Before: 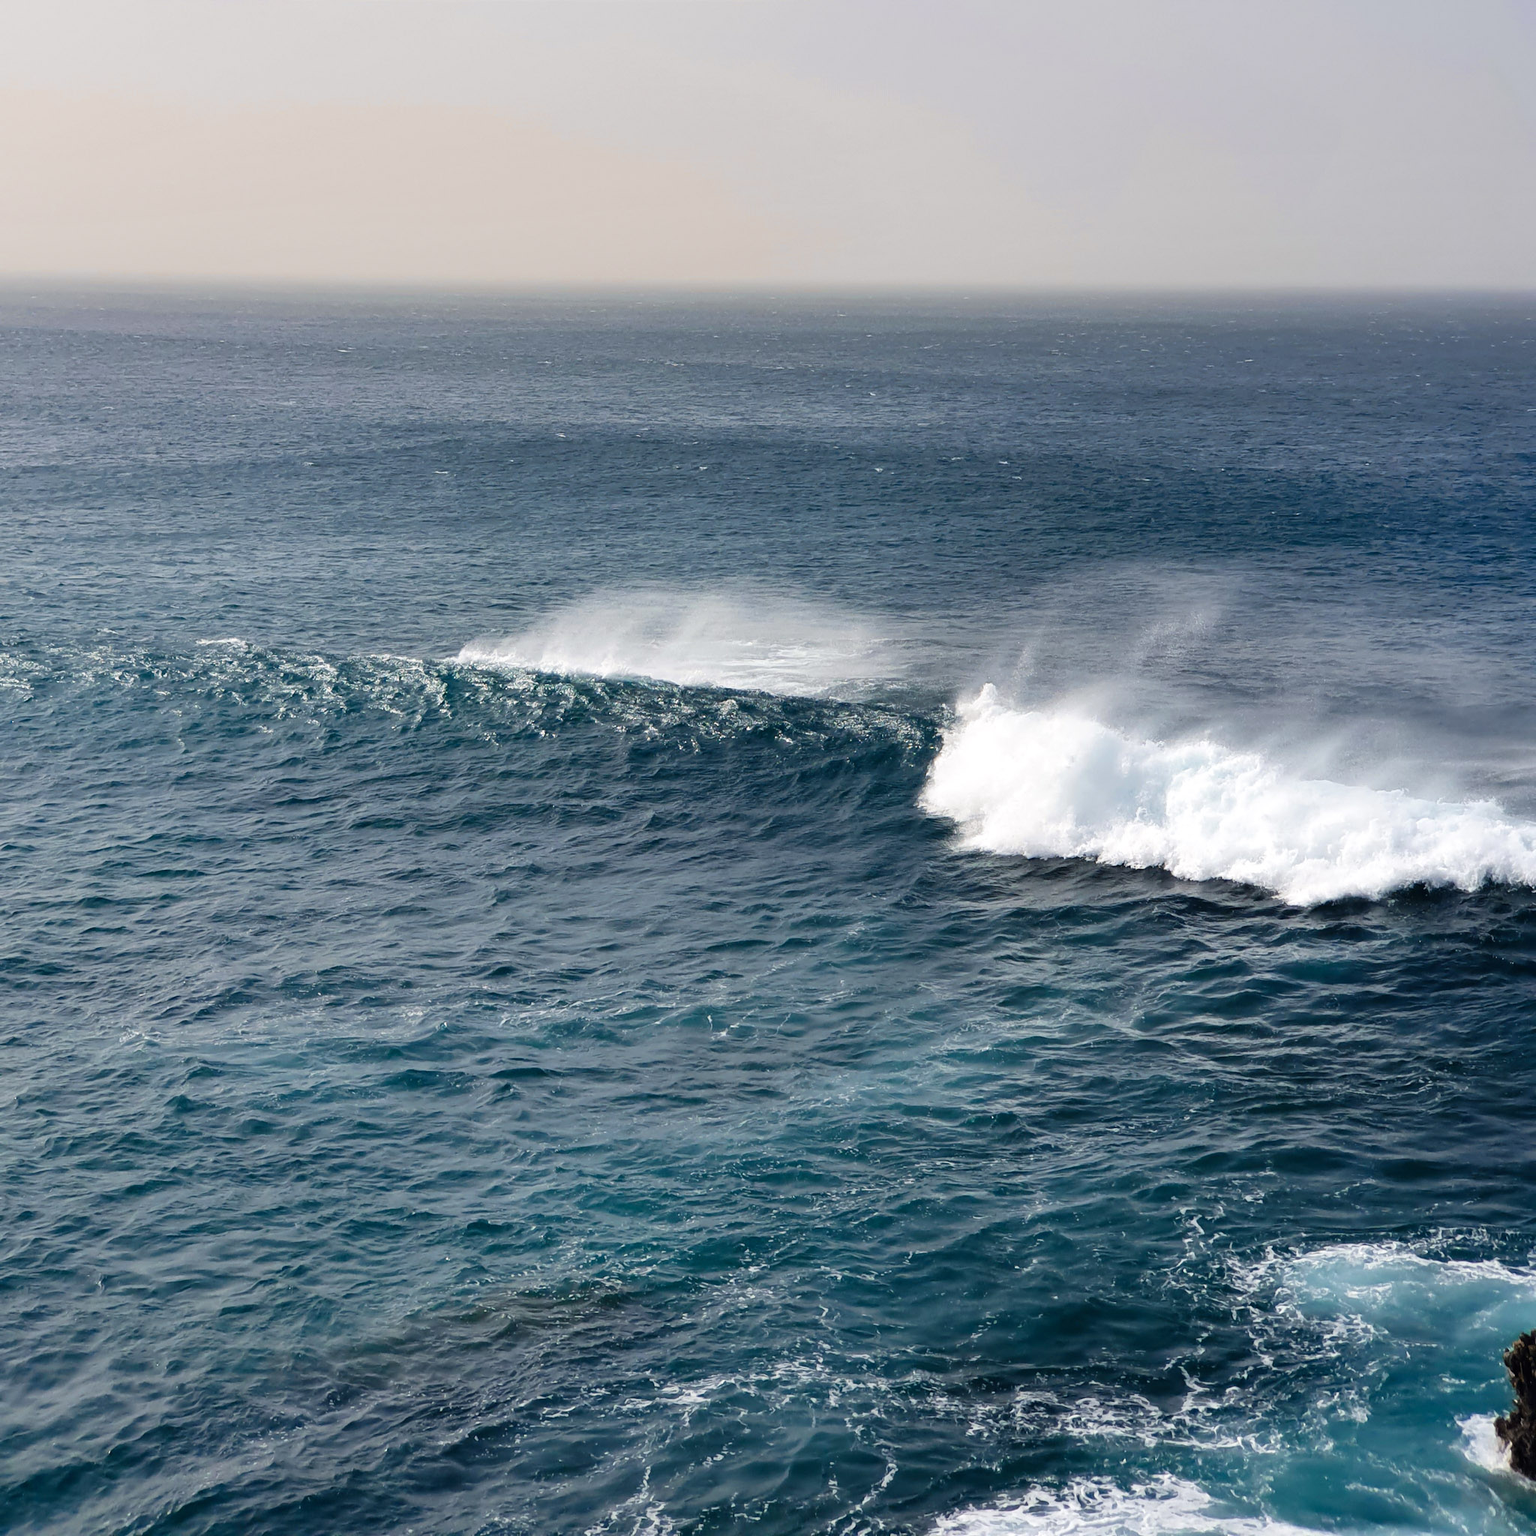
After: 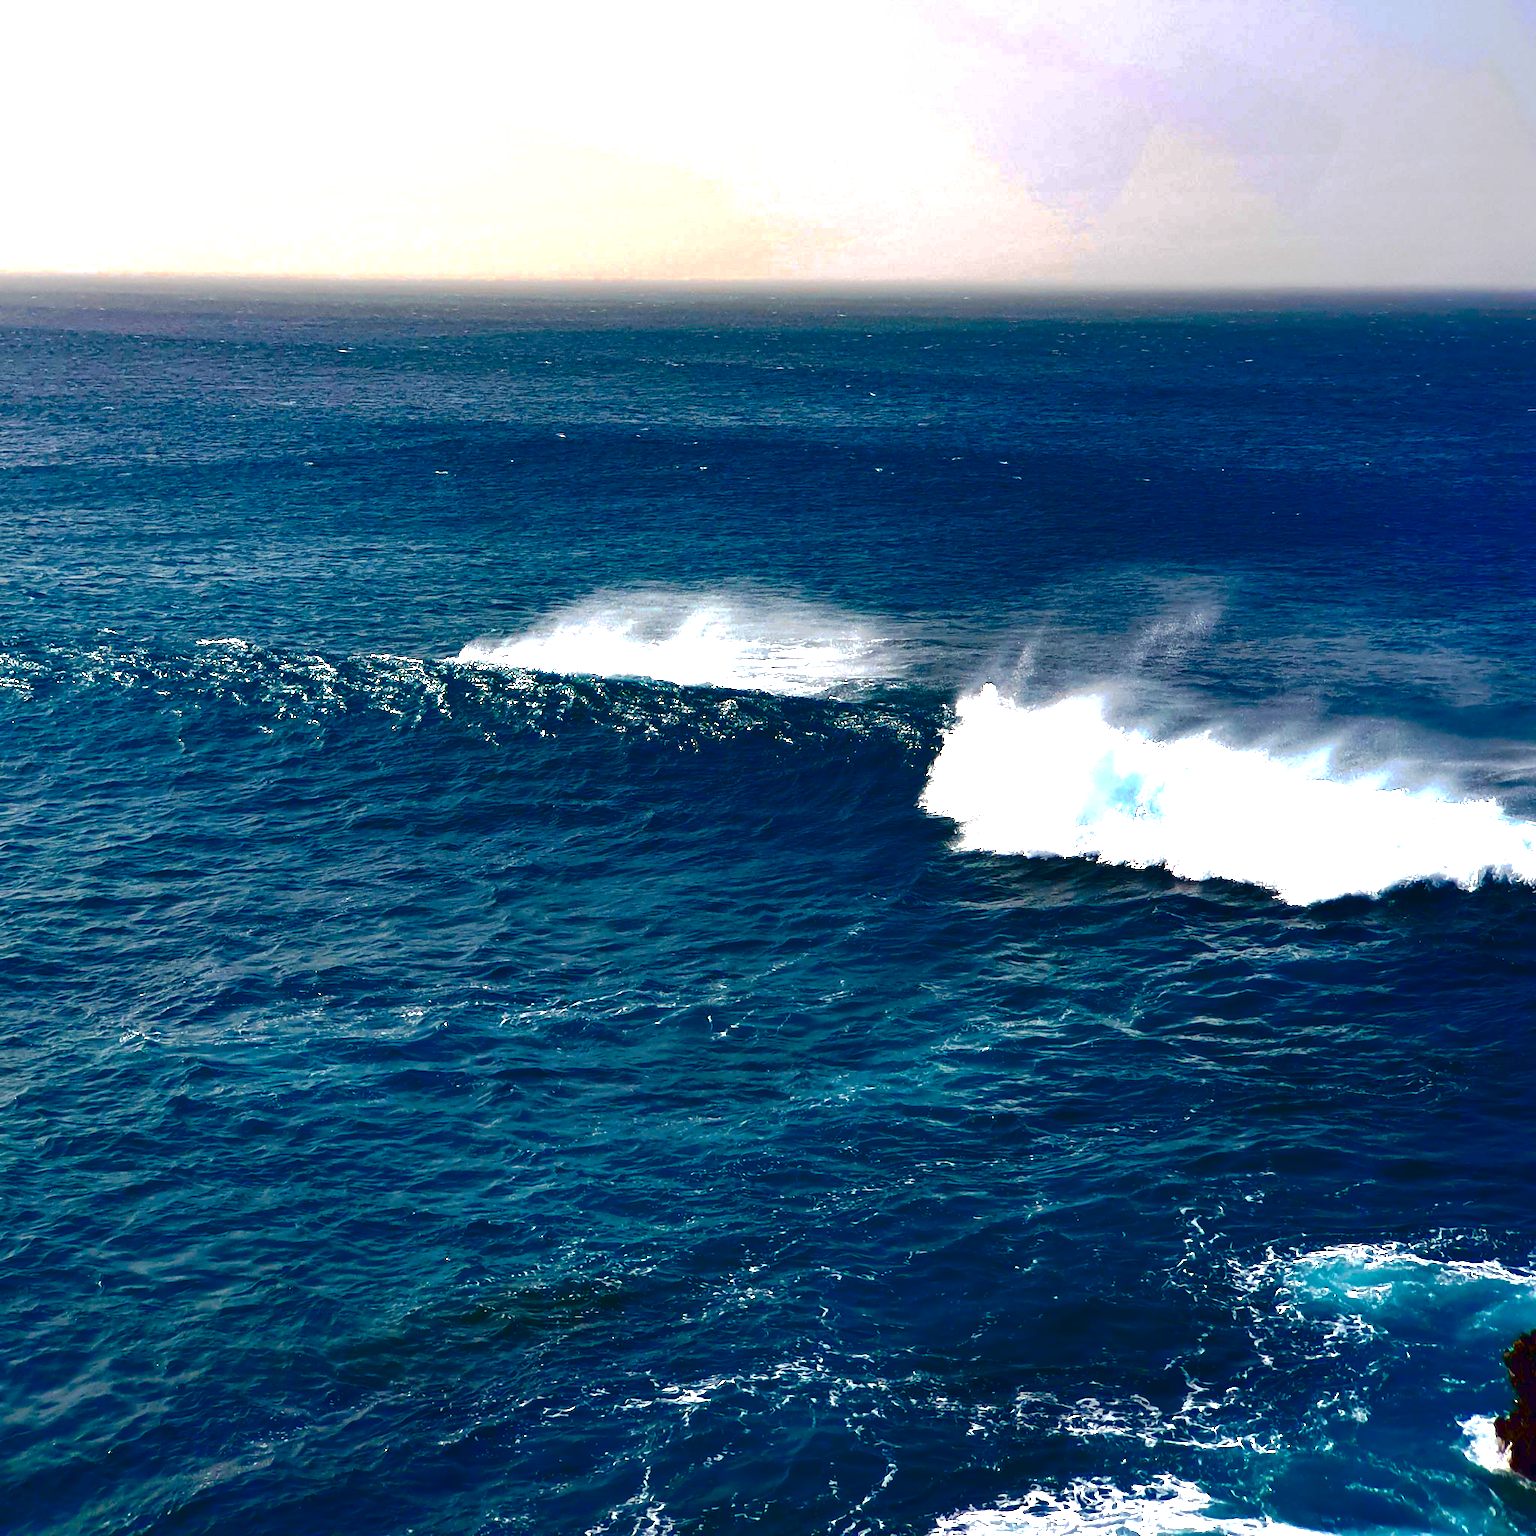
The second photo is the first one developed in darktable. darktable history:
local contrast: mode bilateral grid, contrast 15, coarseness 36, detail 105%, midtone range 0.2
tone curve: curves: ch0 [(0, 0) (0.003, 0.048) (0.011, 0.055) (0.025, 0.065) (0.044, 0.089) (0.069, 0.111) (0.1, 0.132) (0.136, 0.163) (0.177, 0.21) (0.224, 0.259) (0.277, 0.323) (0.335, 0.385) (0.399, 0.442) (0.468, 0.508) (0.543, 0.578) (0.623, 0.648) (0.709, 0.716) (0.801, 0.781) (0.898, 0.845) (1, 1)], preserve colors none
exposure: exposure 0.785 EV, compensate highlight preservation false
contrast brightness saturation: brightness -1, saturation 1
